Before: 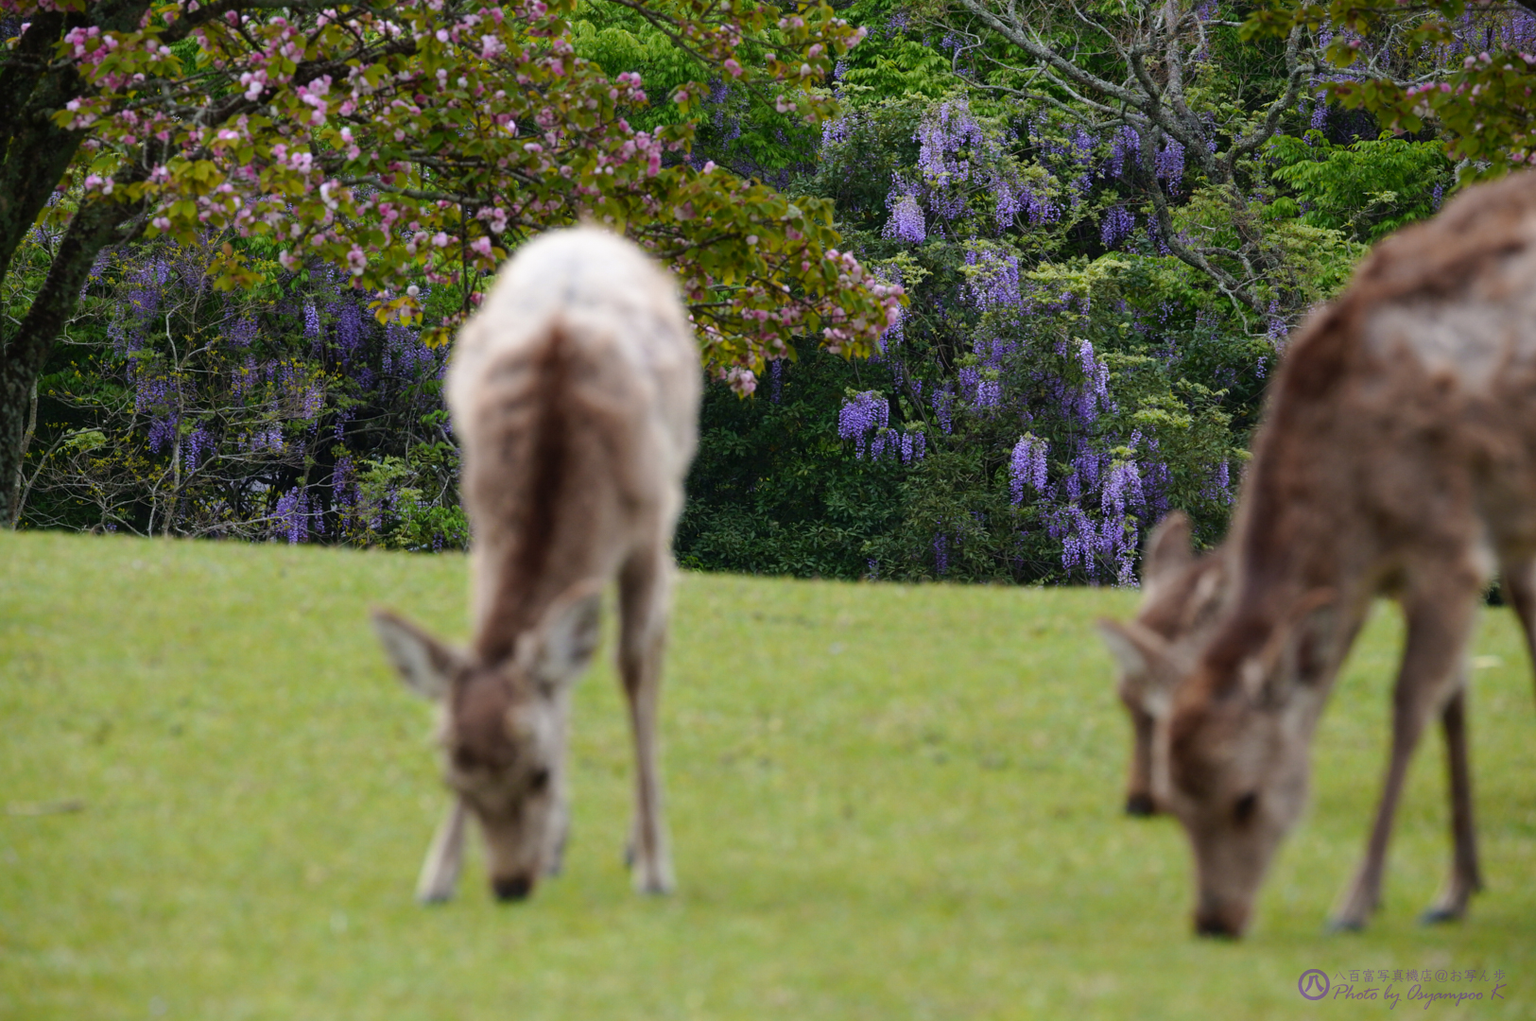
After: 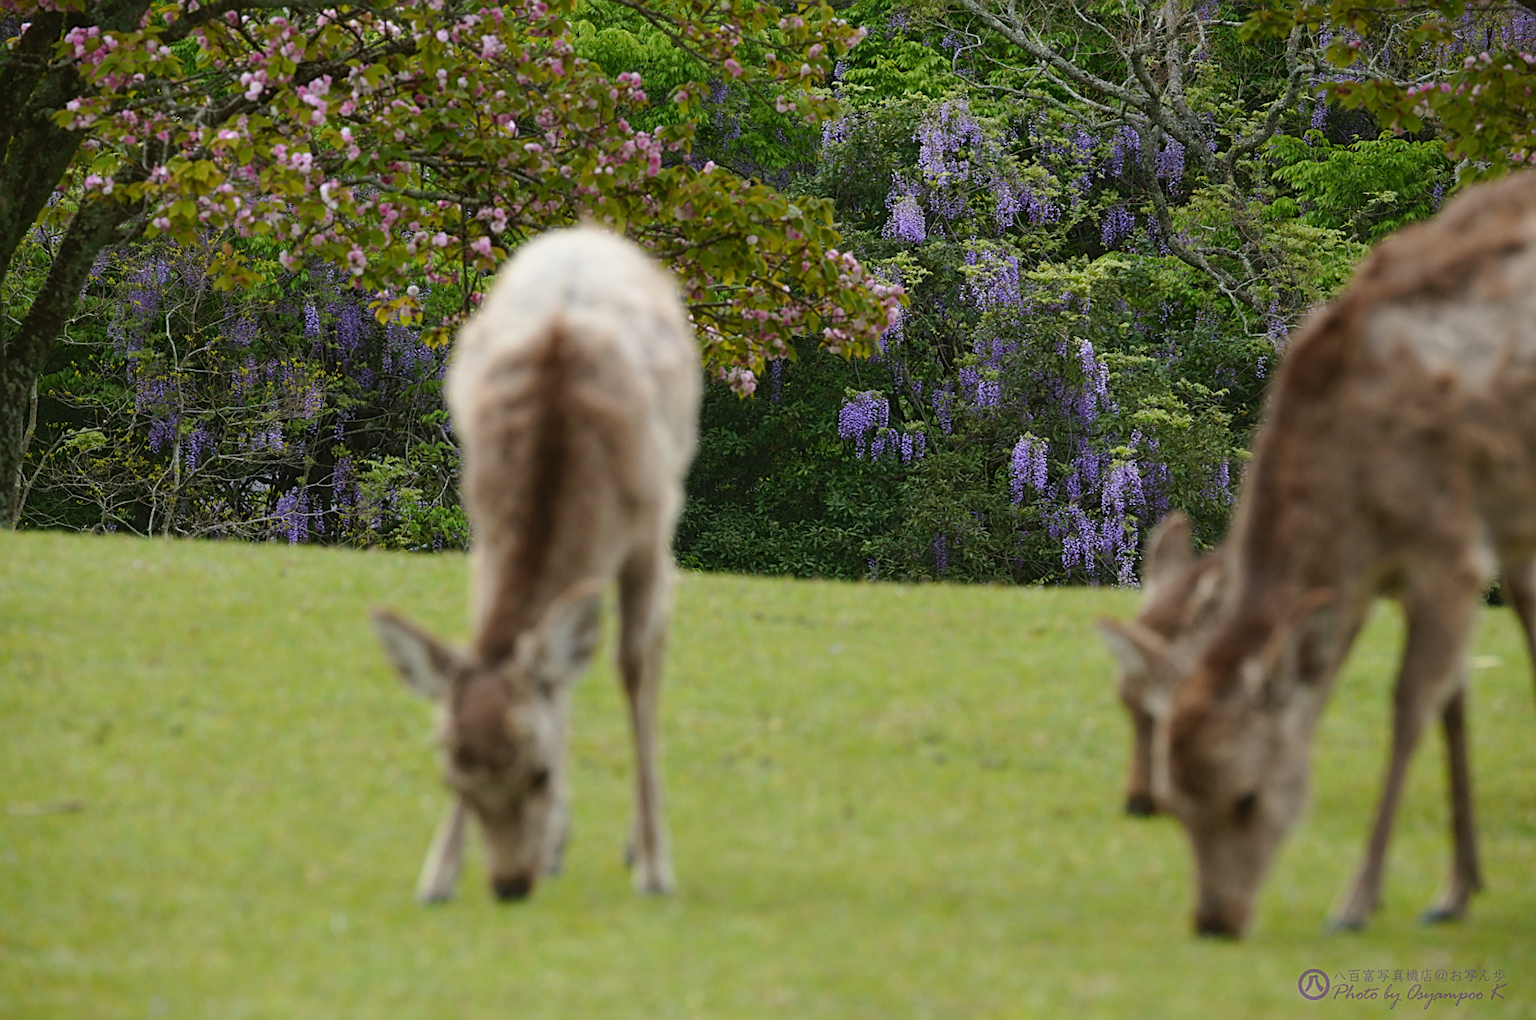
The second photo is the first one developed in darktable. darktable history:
sharpen: on, module defaults
color balance: mode lift, gamma, gain (sRGB), lift [1.04, 1, 1, 0.97], gamma [1.01, 1, 1, 0.97], gain [0.96, 1, 1, 0.97]
